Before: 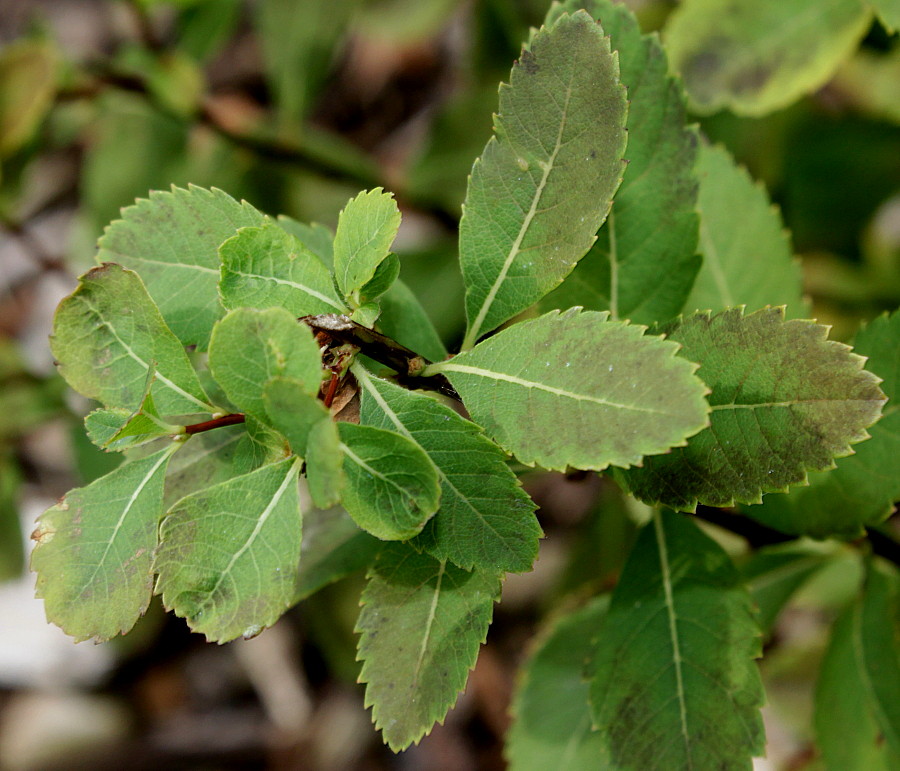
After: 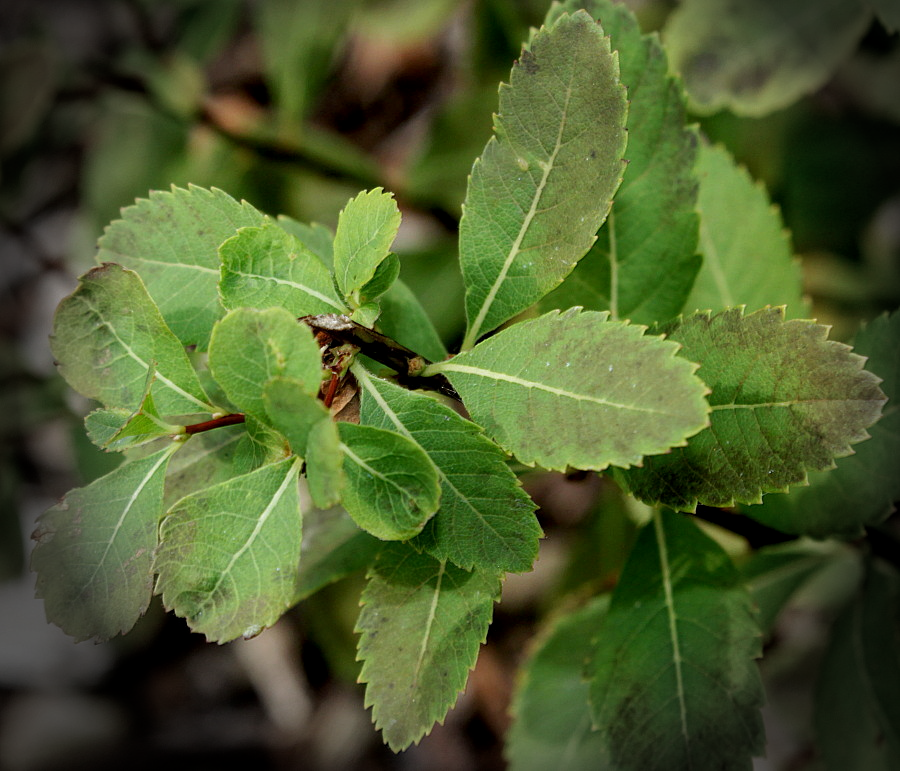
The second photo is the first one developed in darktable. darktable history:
local contrast: highlights 100%, shadows 100%, detail 120%, midtone range 0.2
exposure: black level correction 0, compensate exposure bias true, compensate highlight preservation false
shadows and highlights: shadows 10, white point adjustment 1, highlights -40
vignetting: fall-off start 76.42%, fall-off radius 27.36%, brightness -0.872, center (0.037, -0.09), width/height ratio 0.971
